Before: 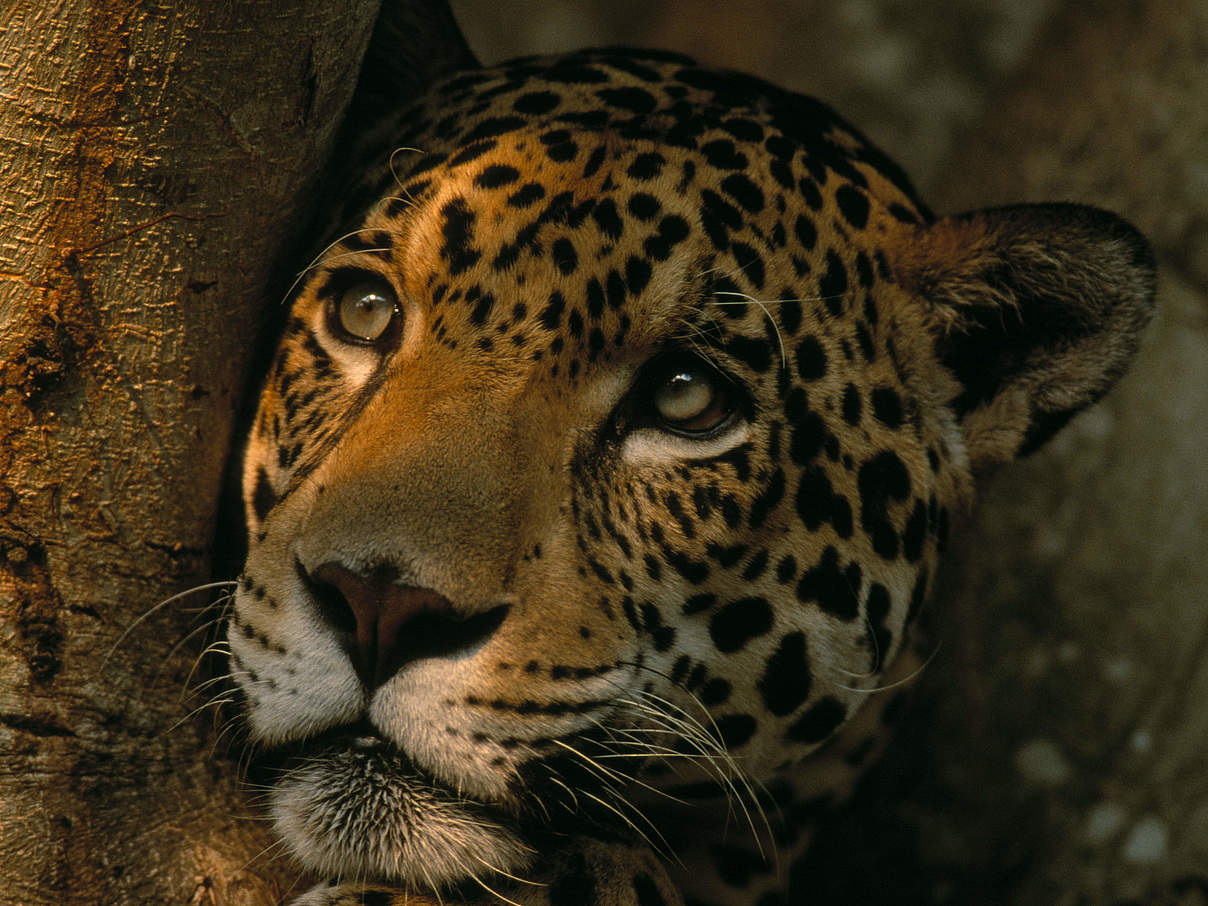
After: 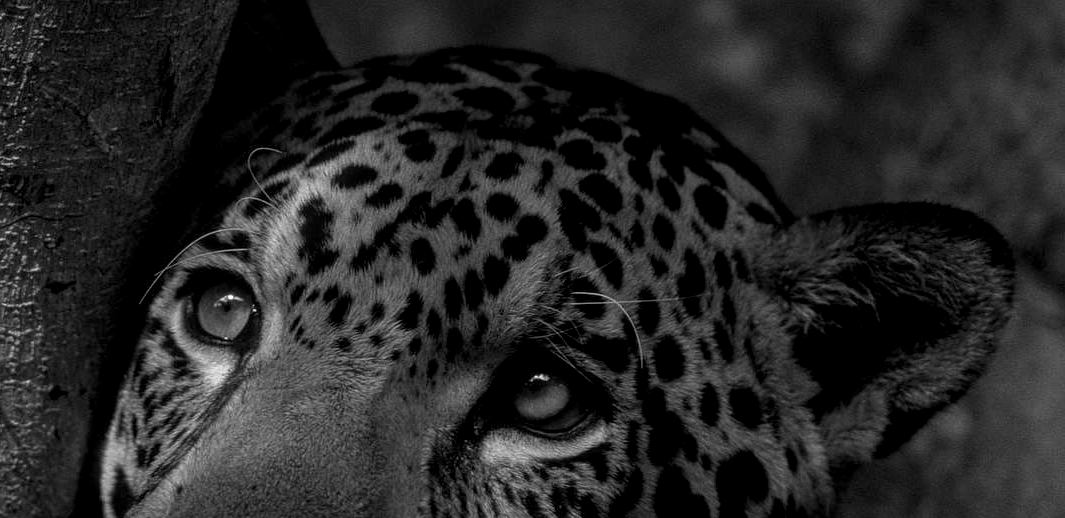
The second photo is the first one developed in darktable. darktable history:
local contrast: detail 142%
color balance rgb: linear chroma grading › global chroma 50%, perceptual saturation grading › global saturation 2.34%, global vibrance 6.64%, contrast 12.71%, saturation formula JzAzBz (2021)
crop and rotate: left 11.812%, bottom 42.776%
monochrome: a -71.75, b 75.82
color zones: curves: ch0 [(0, 0.613) (0.01, 0.613) (0.245, 0.448) (0.498, 0.529) (0.642, 0.665) (0.879, 0.777) (0.99, 0.613)]; ch1 [(0, 0.035) (0.121, 0.189) (0.259, 0.197) (0.415, 0.061) (0.589, 0.022) (0.732, 0.022) (0.857, 0.026) (0.991, 0.053)]
